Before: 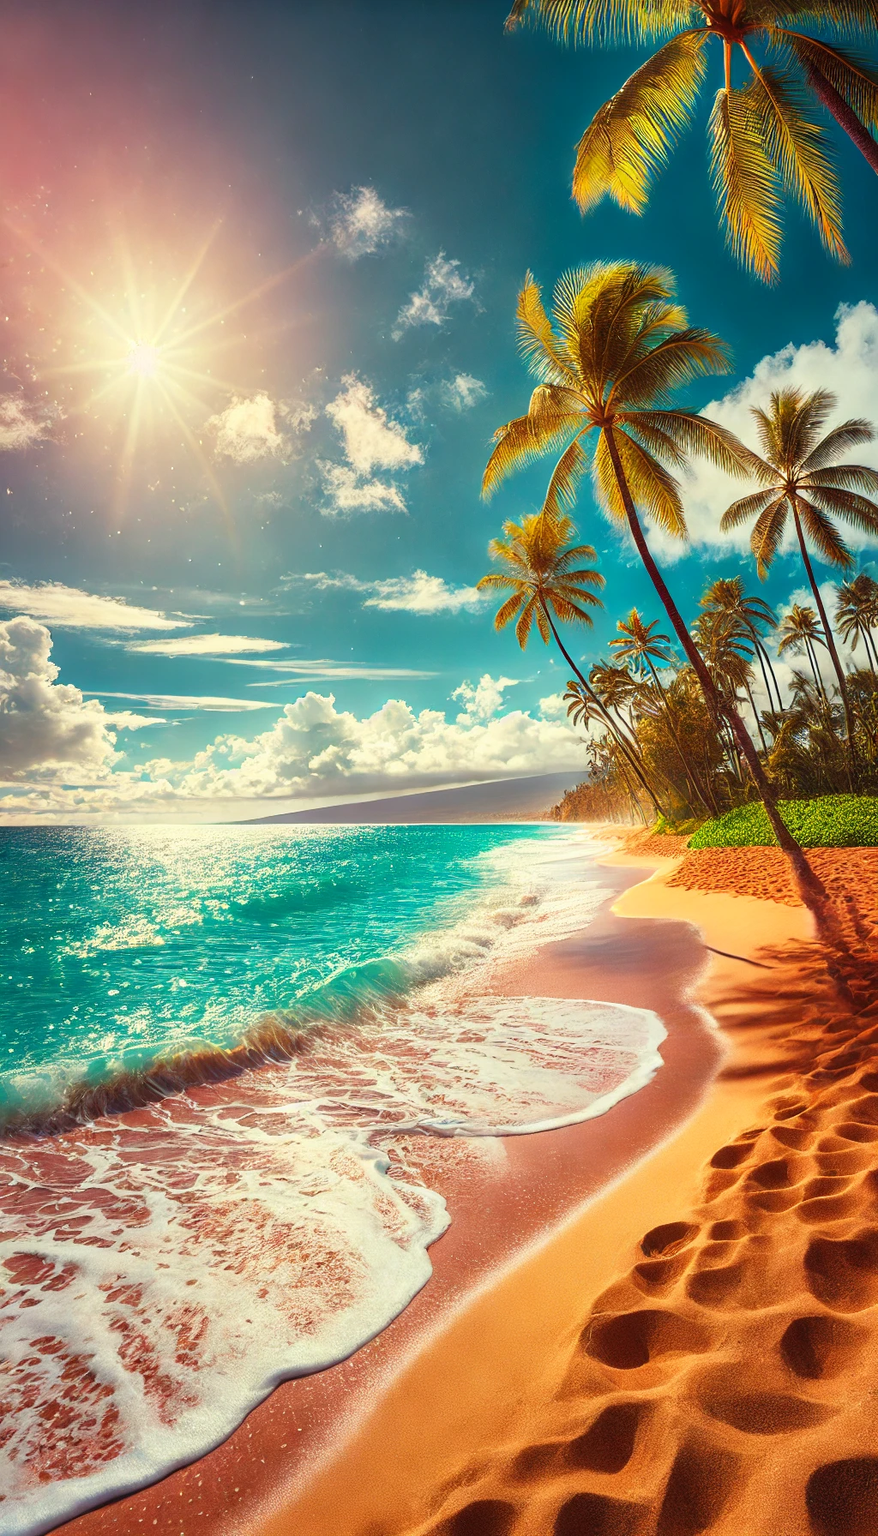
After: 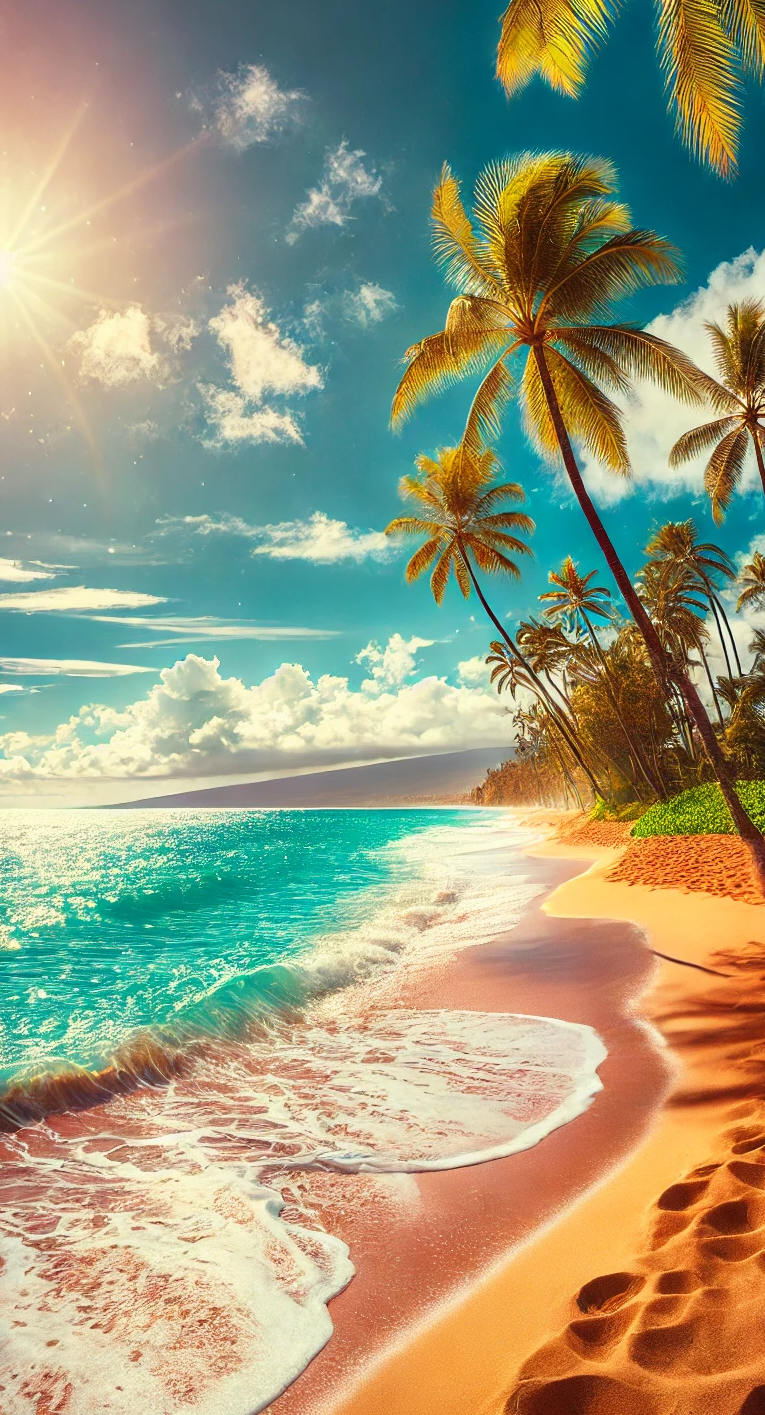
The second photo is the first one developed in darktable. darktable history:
crop: left 16.748%, top 8.569%, right 8.53%, bottom 12.416%
